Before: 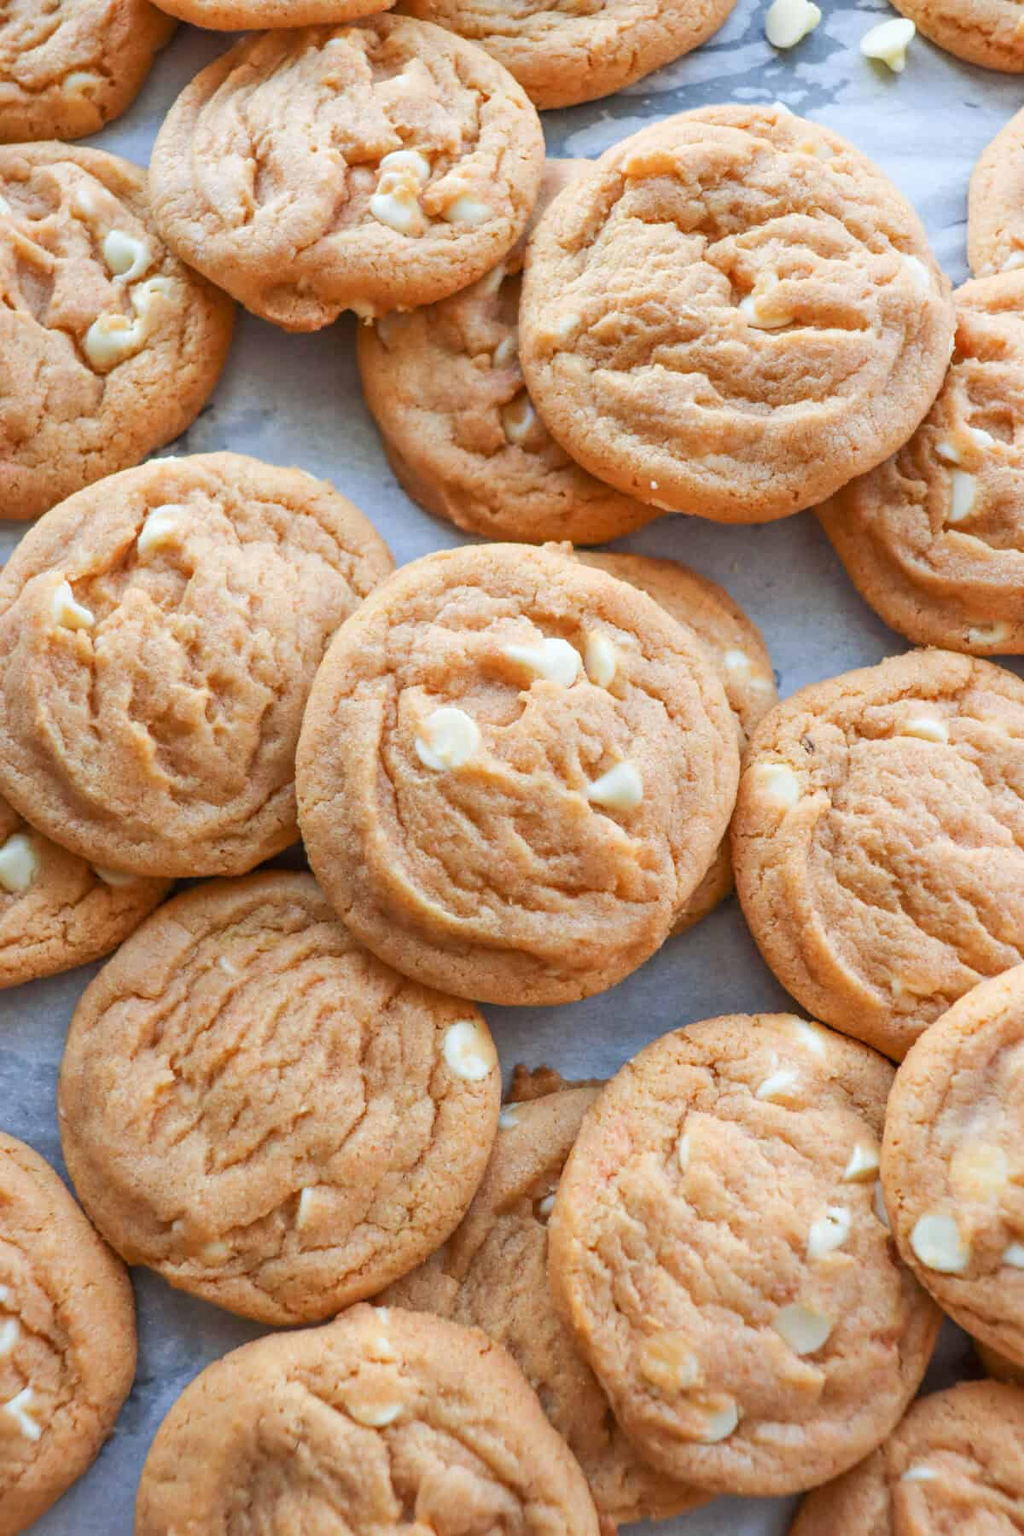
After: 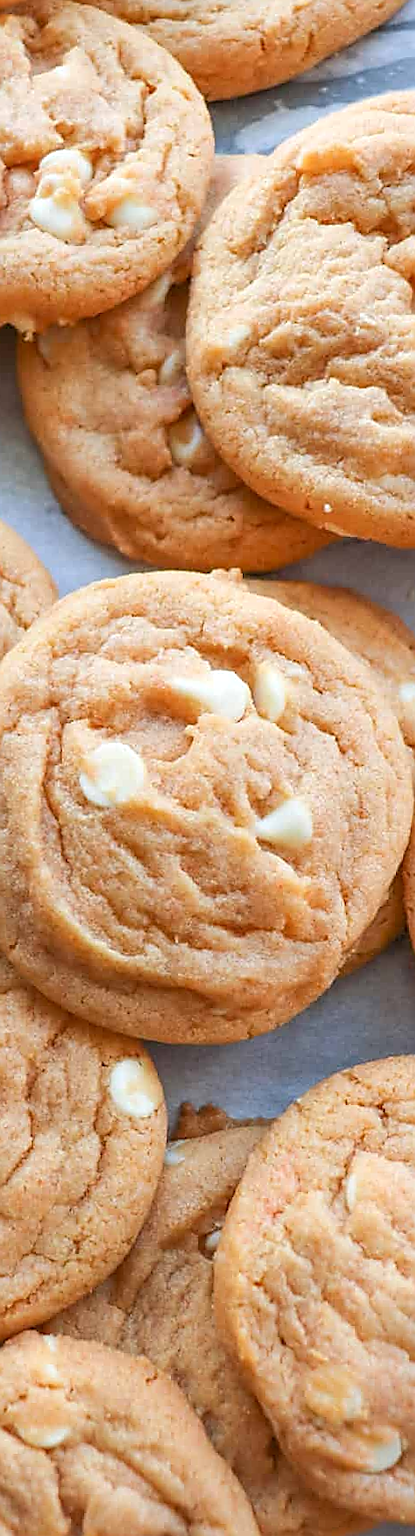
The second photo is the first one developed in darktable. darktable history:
crop: left 31.229%, right 27.105%
sharpen: radius 1.4, amount 1.25, threshold 0.7
tone equalizer: -7 EV 0.18 EV, -6 EV 0.12 EV, -5 EV 0.08 EV, -4 EV 0.04 EV, -2 EV -0.02 EV, -1 EV -0.04 EV, +0 EV -0.06 EV, luminance estimator HSV value / RGB max
exposure: black level correction 0.001, exposure 0.14 EV, compensate highlight preservation false
rotate and perspective: rotation 0.074°, lens shift (vertical) 0.096, lens shift (horizontal) -0.041, crop left 0.043, crop right 0.952, crop top 0.024, crop bottom 0.979
